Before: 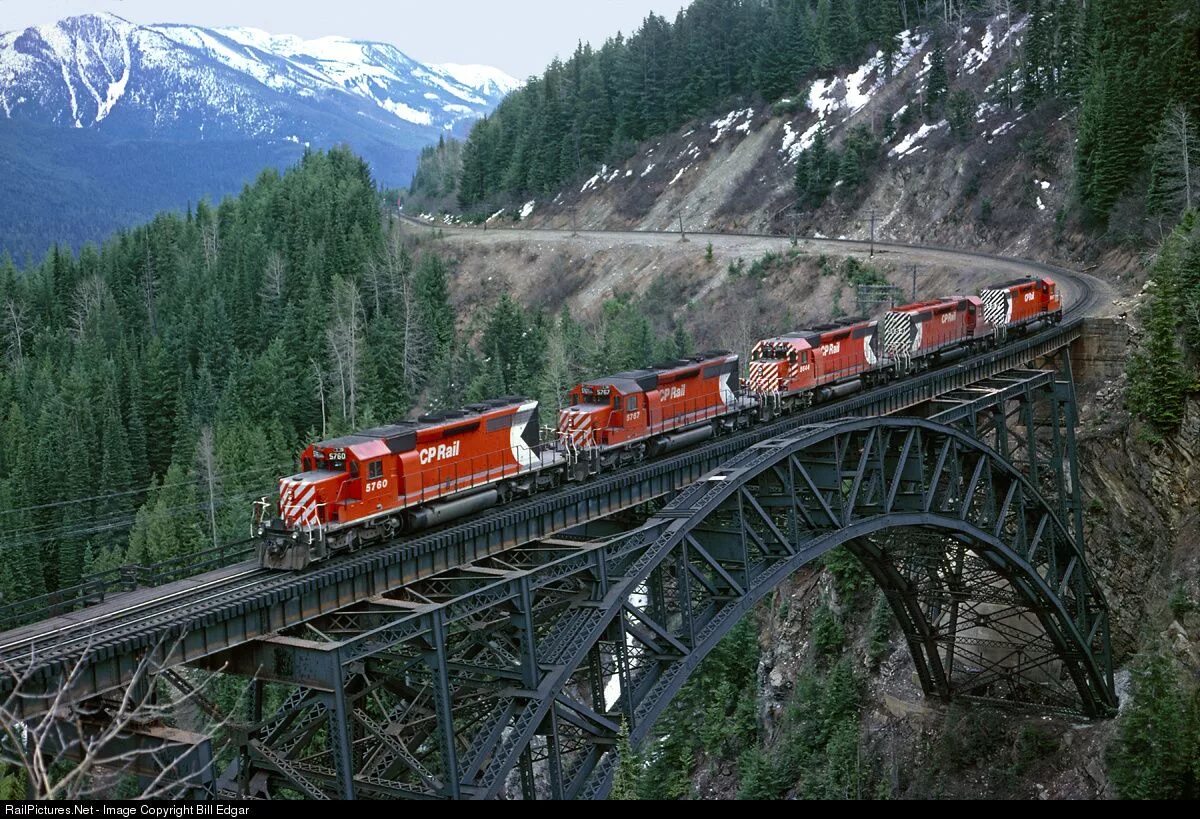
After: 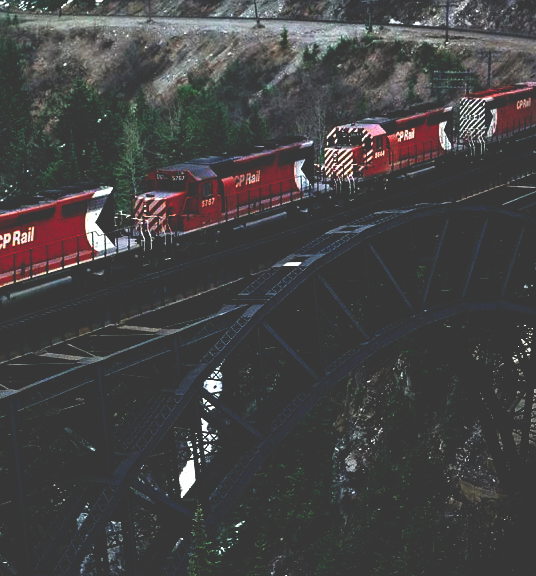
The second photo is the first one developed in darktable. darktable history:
crop: left 35.478%, top 26.166%, right 19.808%, bottom 3.409%
base curve: curves: ch0 [(0, 0.036) (0.083, 0.04) (0.804, 1)], preserve colors none
